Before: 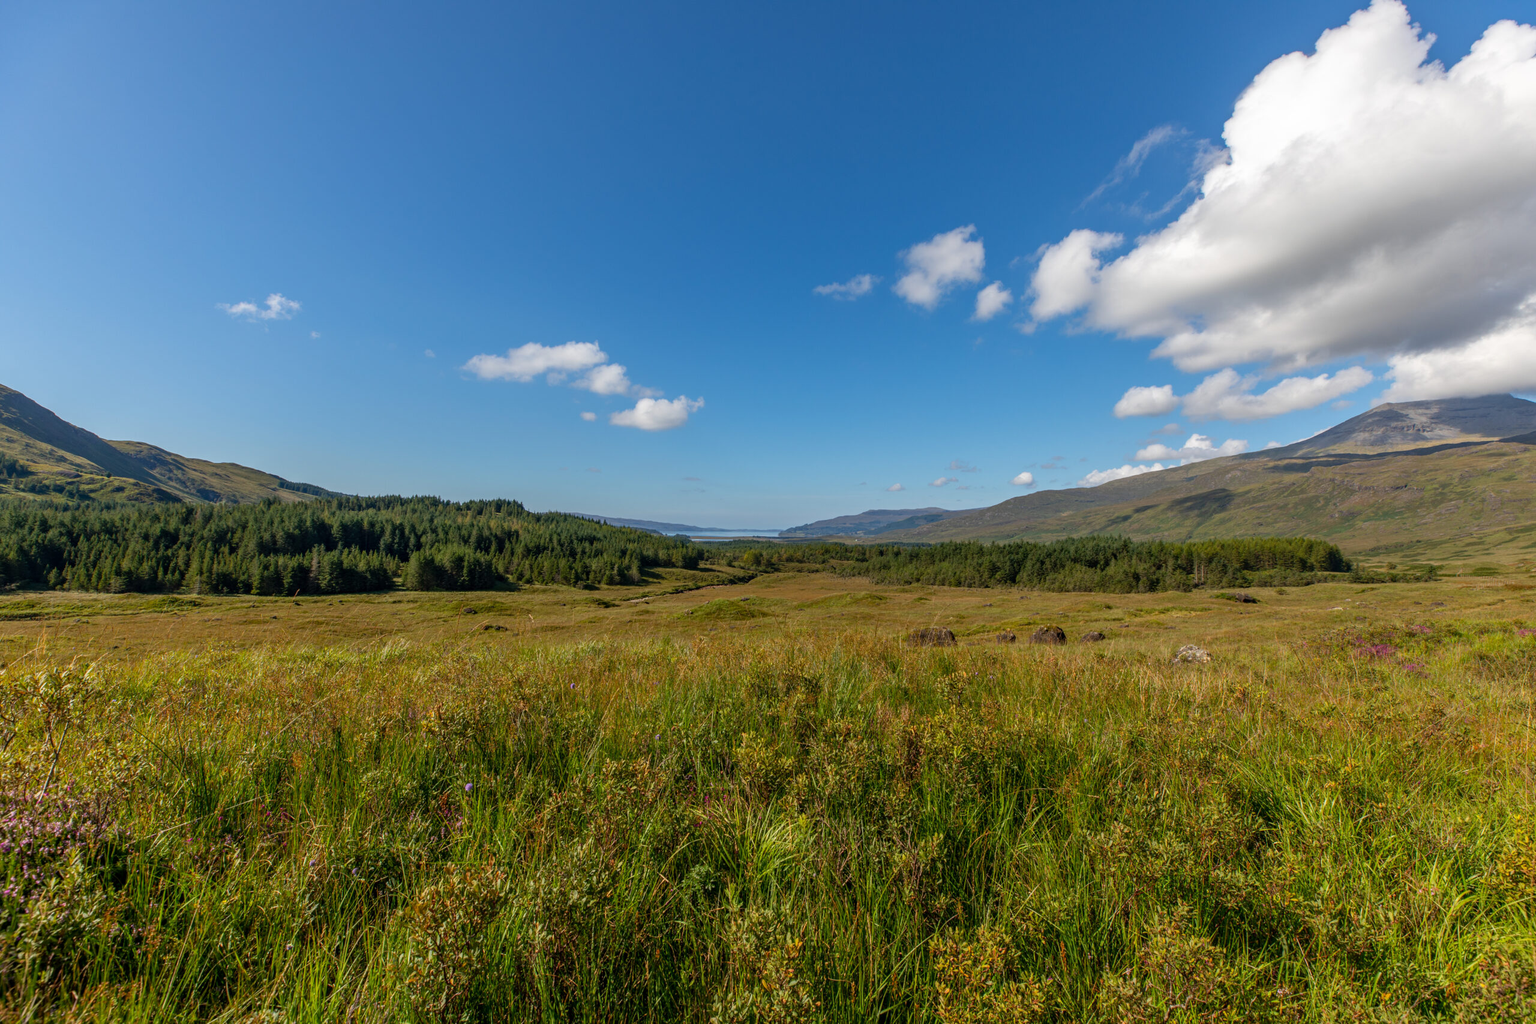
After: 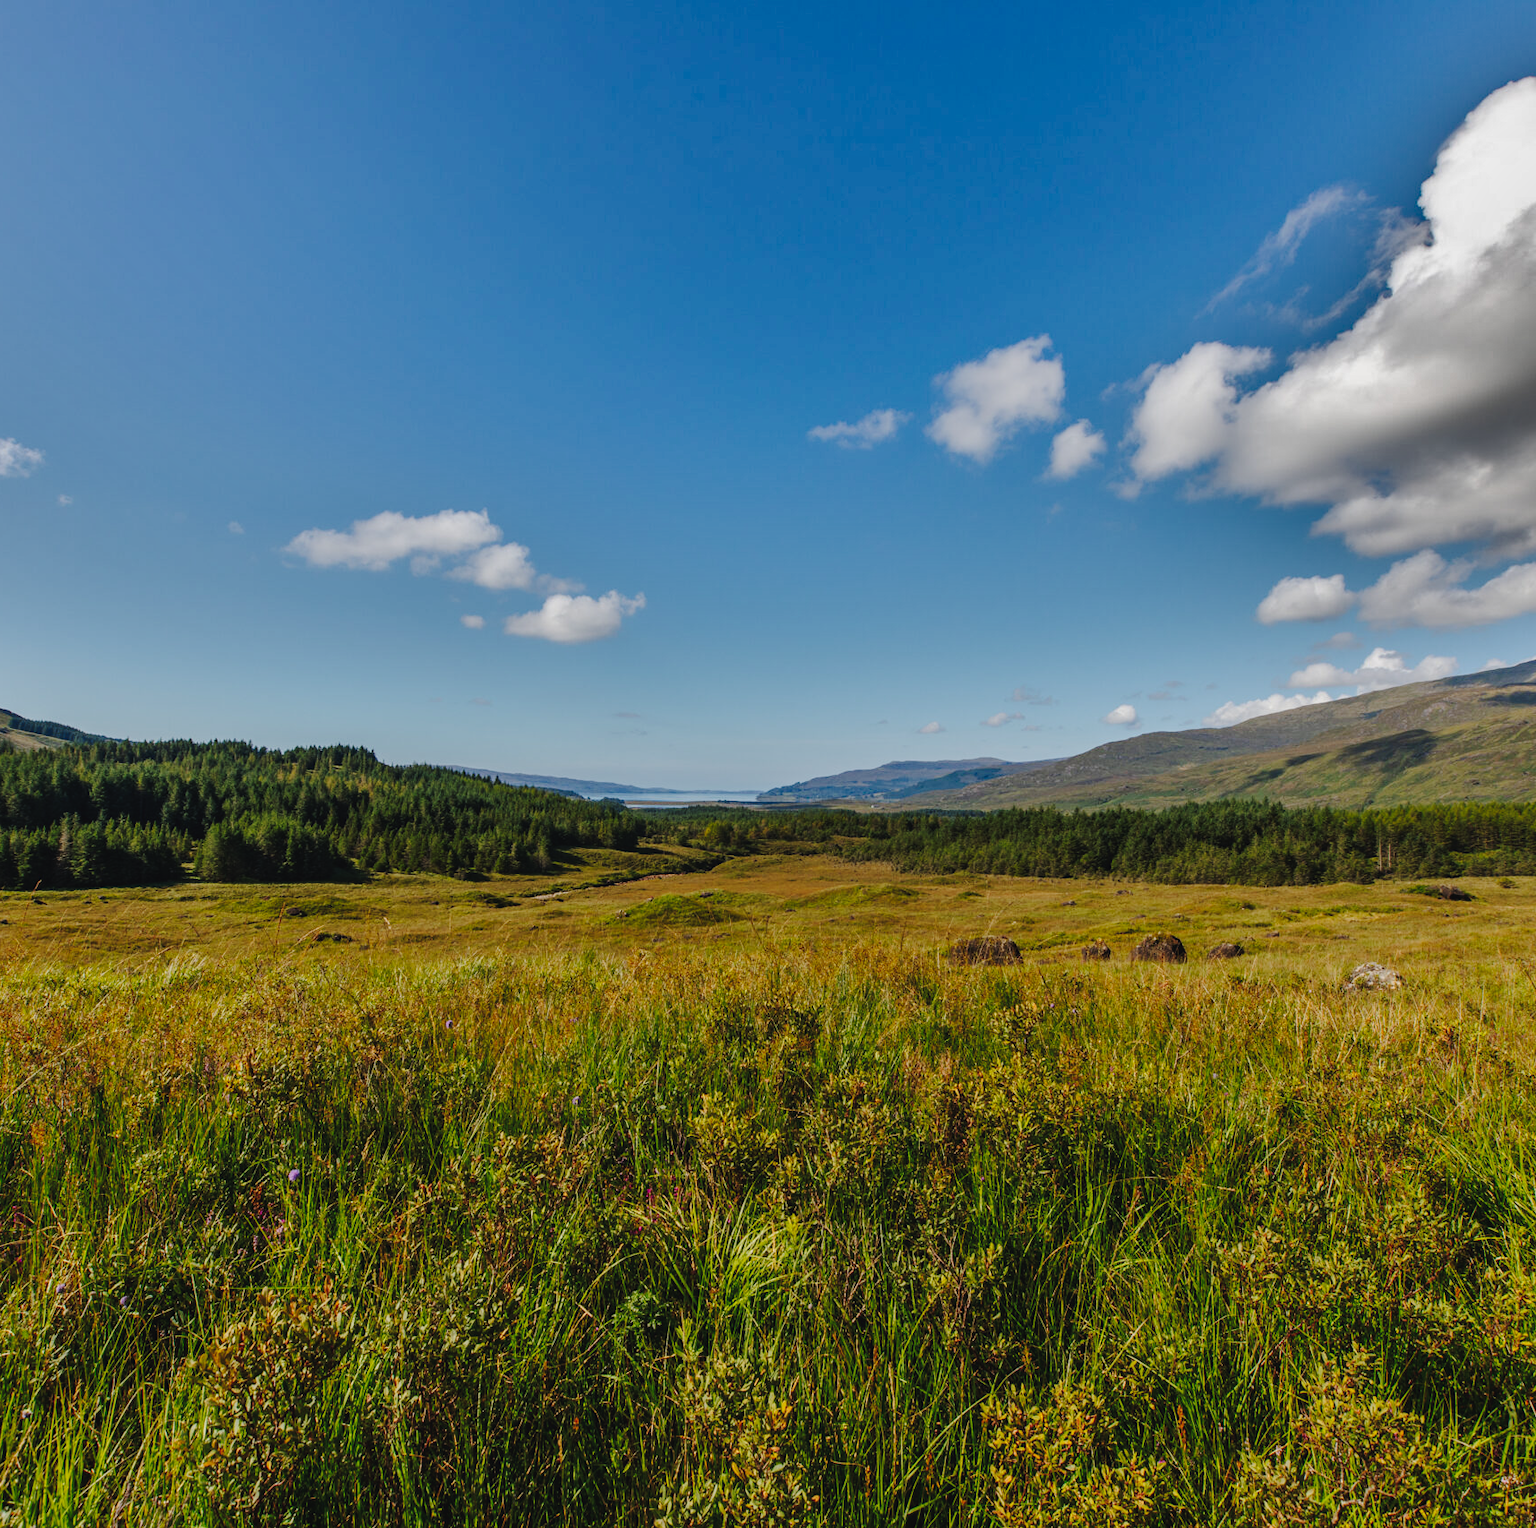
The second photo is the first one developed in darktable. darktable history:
crop and rotate: left 17.73%, right 15.263%
contrast brightness saturation: saturation -0.065
shadows and highlights: shadows 19.04, highlights -83.11, soften with gaussian
tone curve: curves: ch0 [(0, 0.032) (0.094, 0.08) (0.265, 0.208) (0.41, 0.417) (0.485, 0.524) (0.638, 0.673) (0.845, 0.828) (0.994, 0.964)]; ch1 [(0, 0) (0.161, 0.092) (0.37, 0.302) (0.437, 0.456) (0.469, 0.482) (0.498, 0.504) (0.576, 0.583) (0.644, 0.638) (0.725, 0.765) (1, 1)]; ch2 [(0, 0) (0.352, 0.403) (0.45, 0.469) (0.502, 0.504) (0.54, 0.521) (0.589, 0.576) (1, 1)], preserve colors none
